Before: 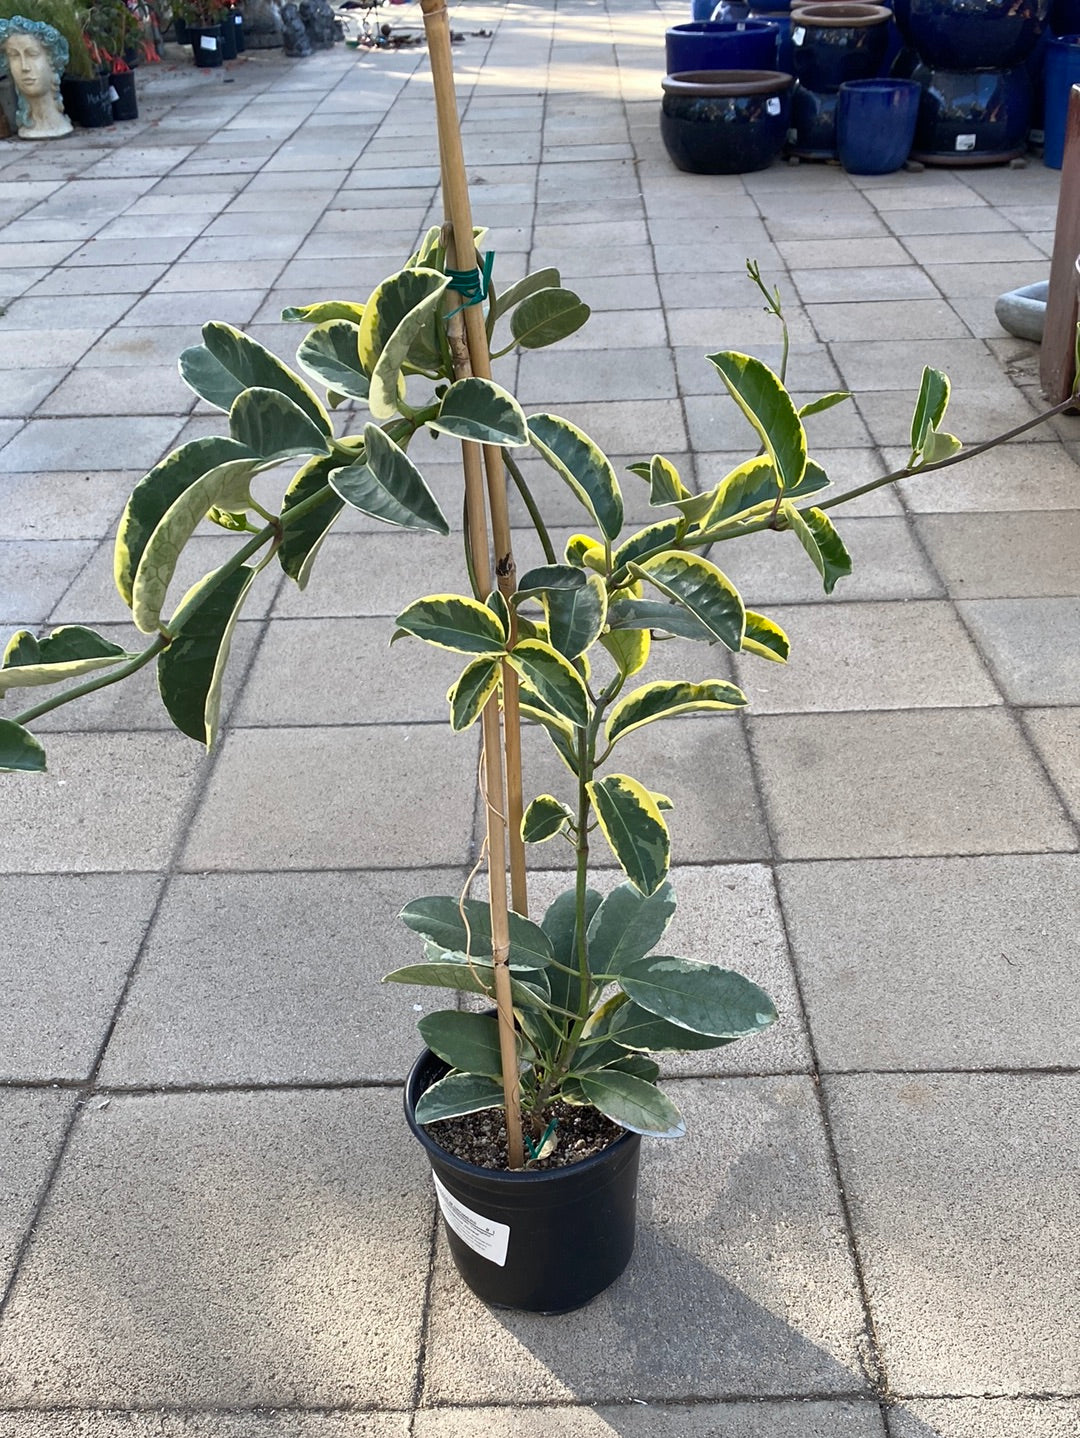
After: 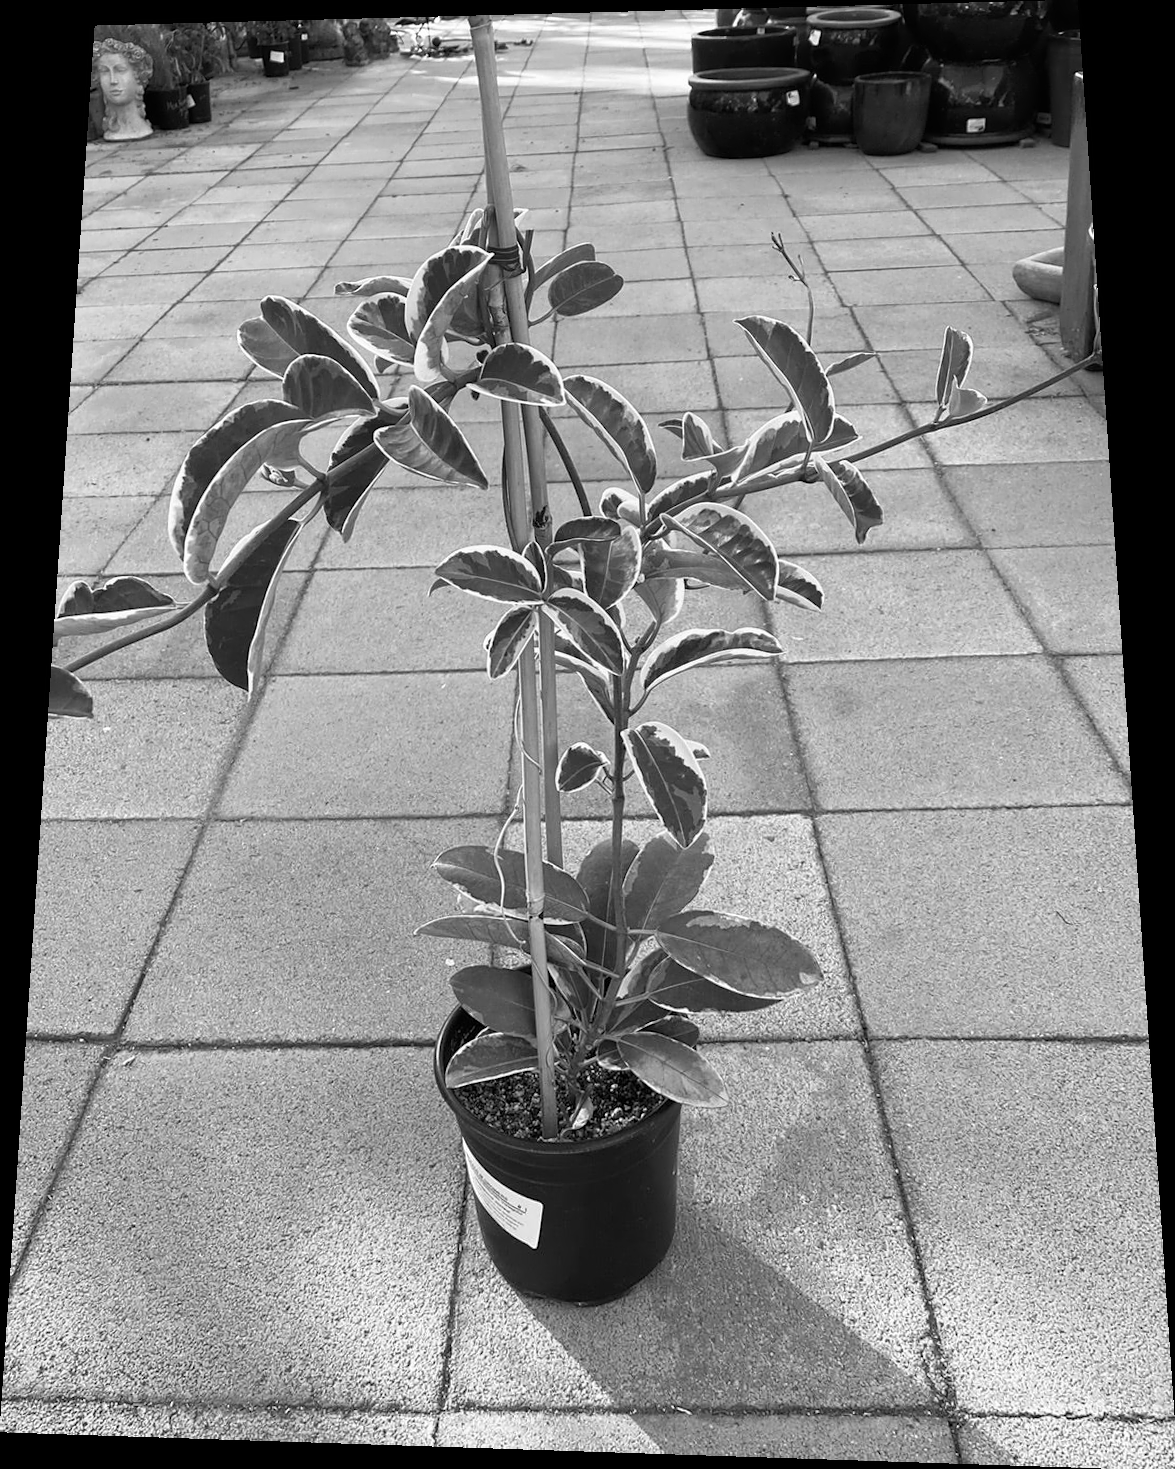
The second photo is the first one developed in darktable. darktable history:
contrast equalizer: y [[0.5 ×4, 0.525, 0.667], [0.5 ×6], [0.5 ×6], [0 ×4, 0.042, 0], [0, 0, 0.004, 0.1, 0.191, 0.131]]
monochrome: on, module defaults
color zones: curves: ch1 [(0, 0.292) (0.001, 0.292) (0.2, 0.264) (0.4, 0.248) (0.6, 0.248) (0.8, 0.264) (0.999, 0.292) (1, 0.292)]
crop and rotate: left 0.126%
rotate and perspective: rotation 0.128°, lens shift (vertical) -0.181, lens shift (horizontal) -0.044, shear 0.001, automatic cropping off
